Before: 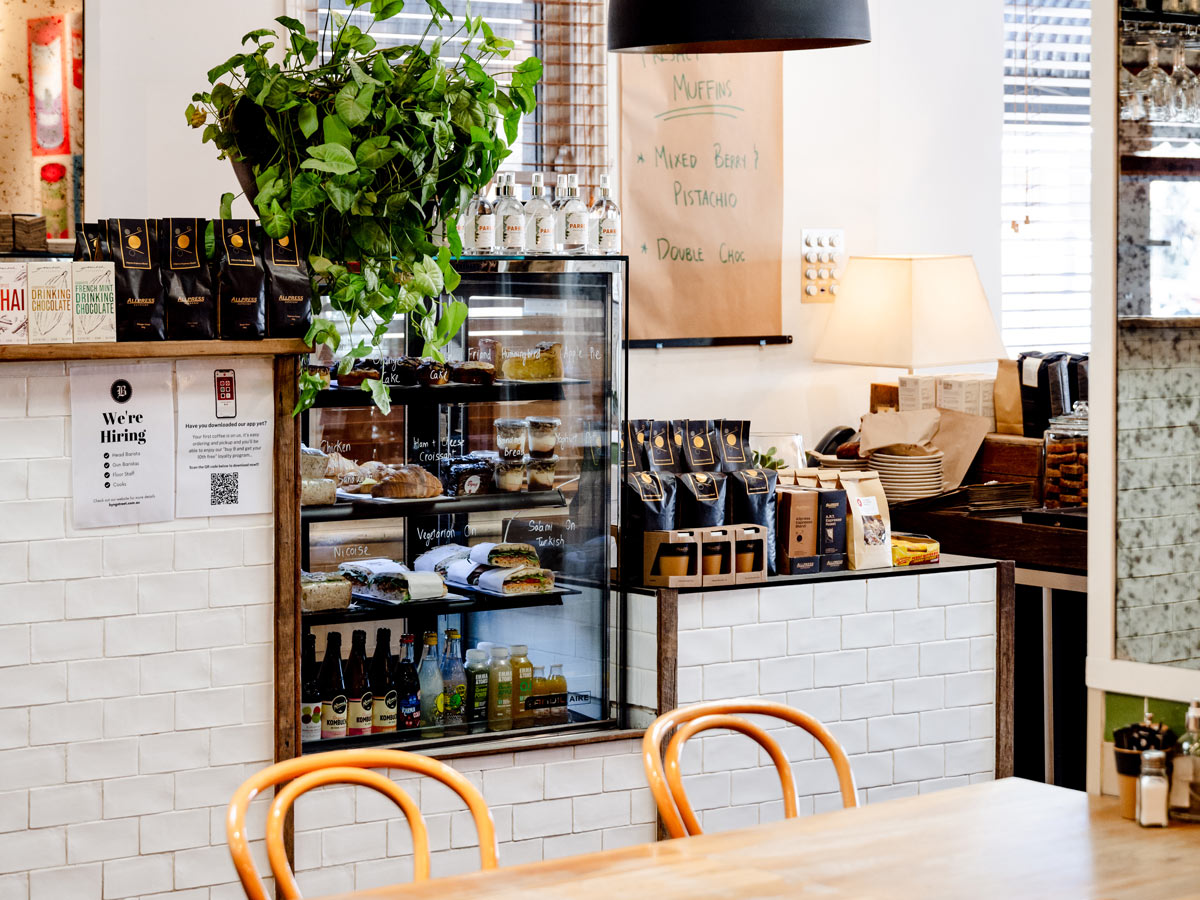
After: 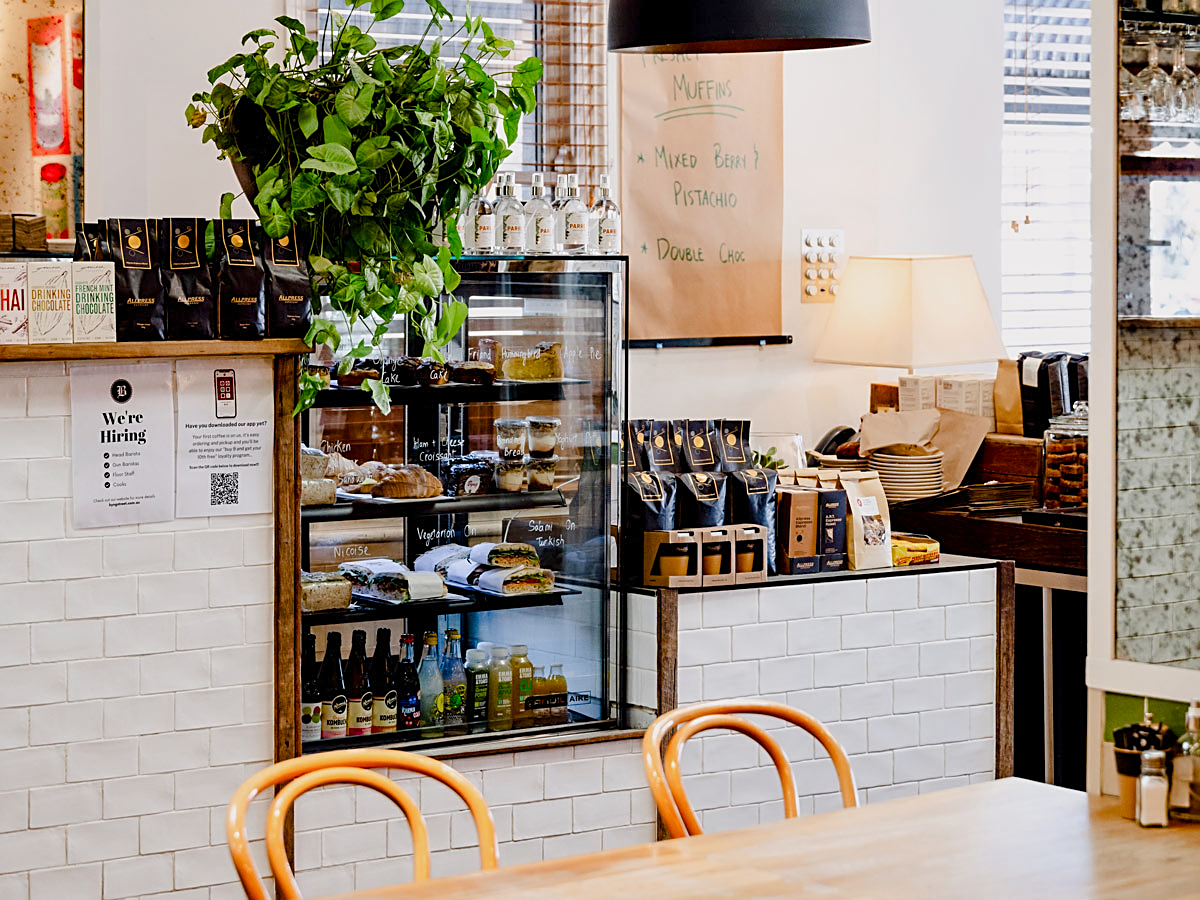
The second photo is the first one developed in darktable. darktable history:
sharpen: on, module defaults
color balance rgb: shadows lift › chroma 1%, shadows lift › hue 113°, highlights gain › chroma 0.2%, highlights gain › hue 333°, perceptual saturation grading › global saturation 20%, perceptual saturation grading › highlights -25%, perceptual saturation grading › shadows 25%, contrast -10%
